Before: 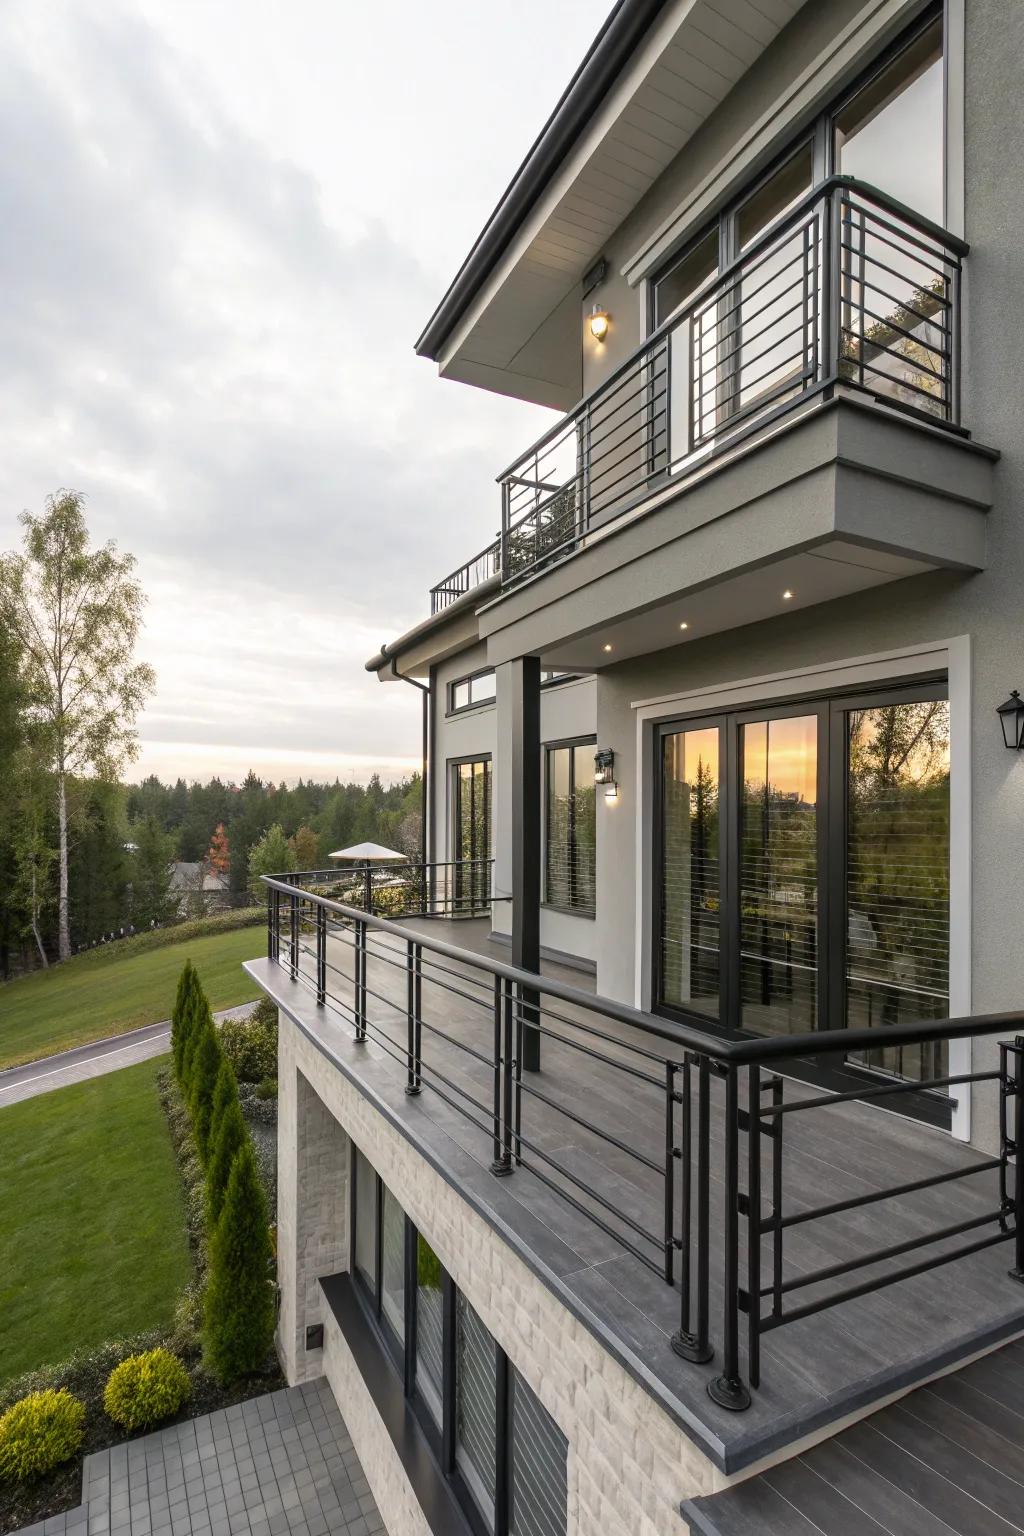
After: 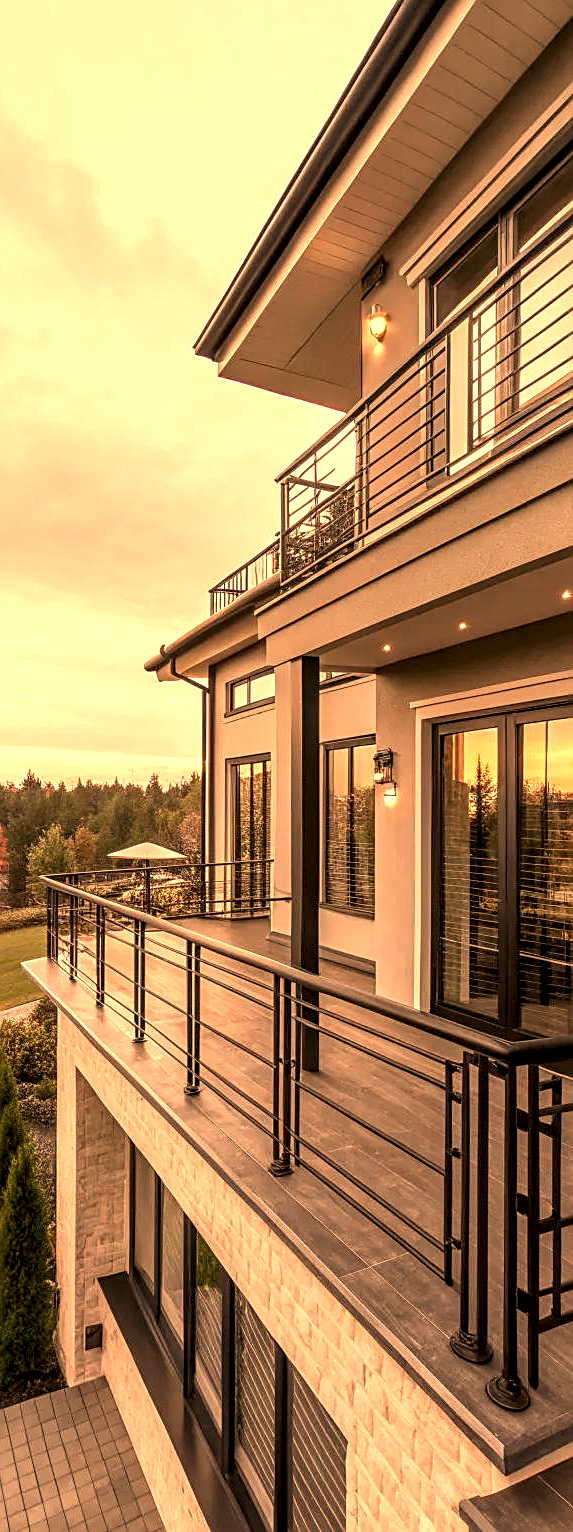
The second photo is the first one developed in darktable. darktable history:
local contrast: highlights 60%, shadows 60%, detail 160%
contrast equalizer: octaves 7, y [[0.6 ×6], [0.55 ×6], [0 ×6], [0 ×6], [0 ×6]], mix -0.2
crop: left 21.674%, right 22.086%
sharpen: on, module defaults
white balance: red 1.467, blue 0.684
